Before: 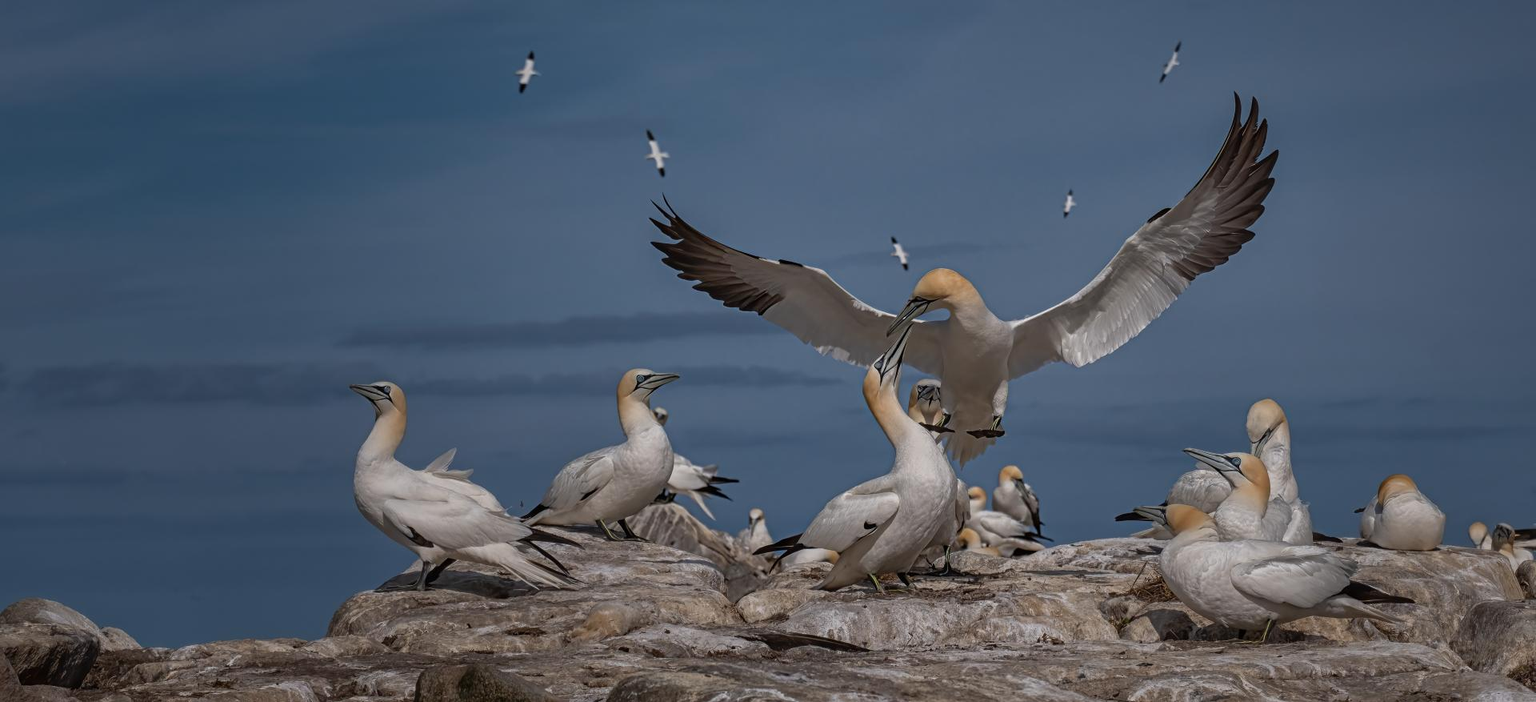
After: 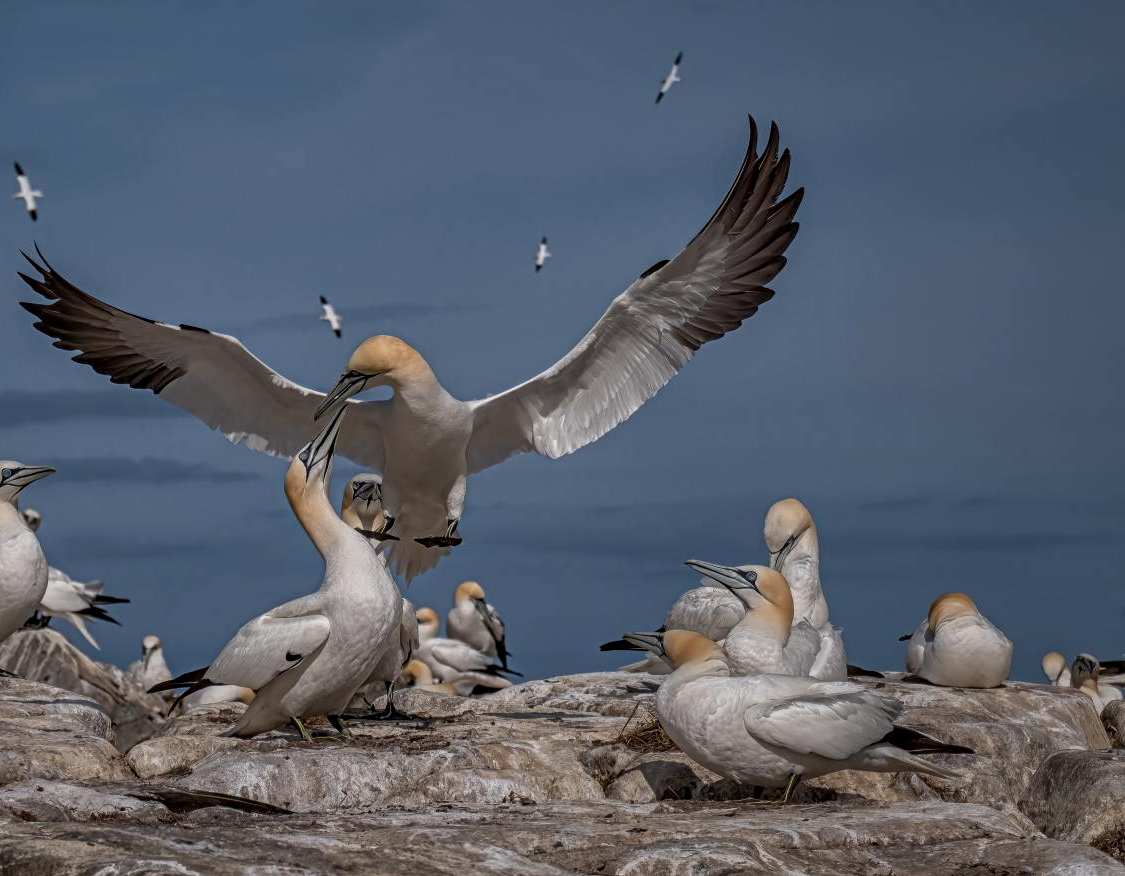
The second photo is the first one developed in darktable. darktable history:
local contrast: on, module defaults
crop: left 41.402%
